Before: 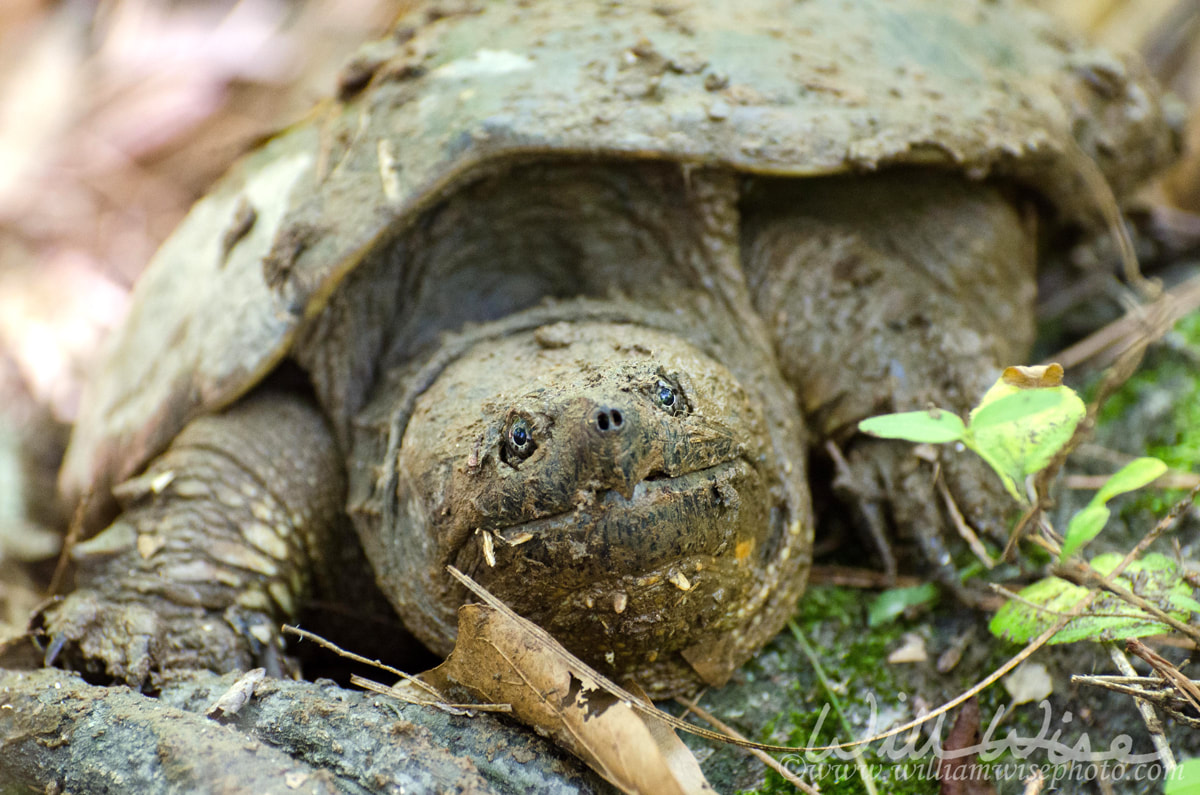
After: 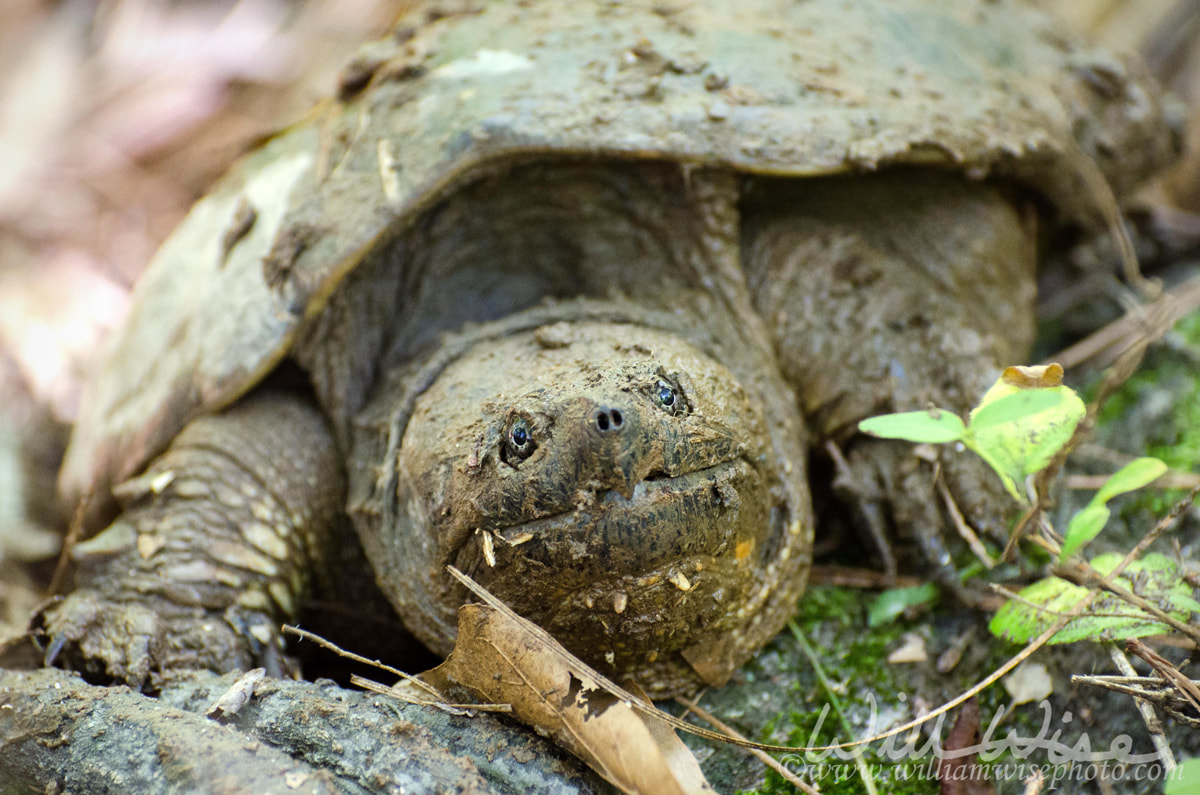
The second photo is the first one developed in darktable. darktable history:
vignetting: fall-off radius 94%, center (-0.029, 0.232)
